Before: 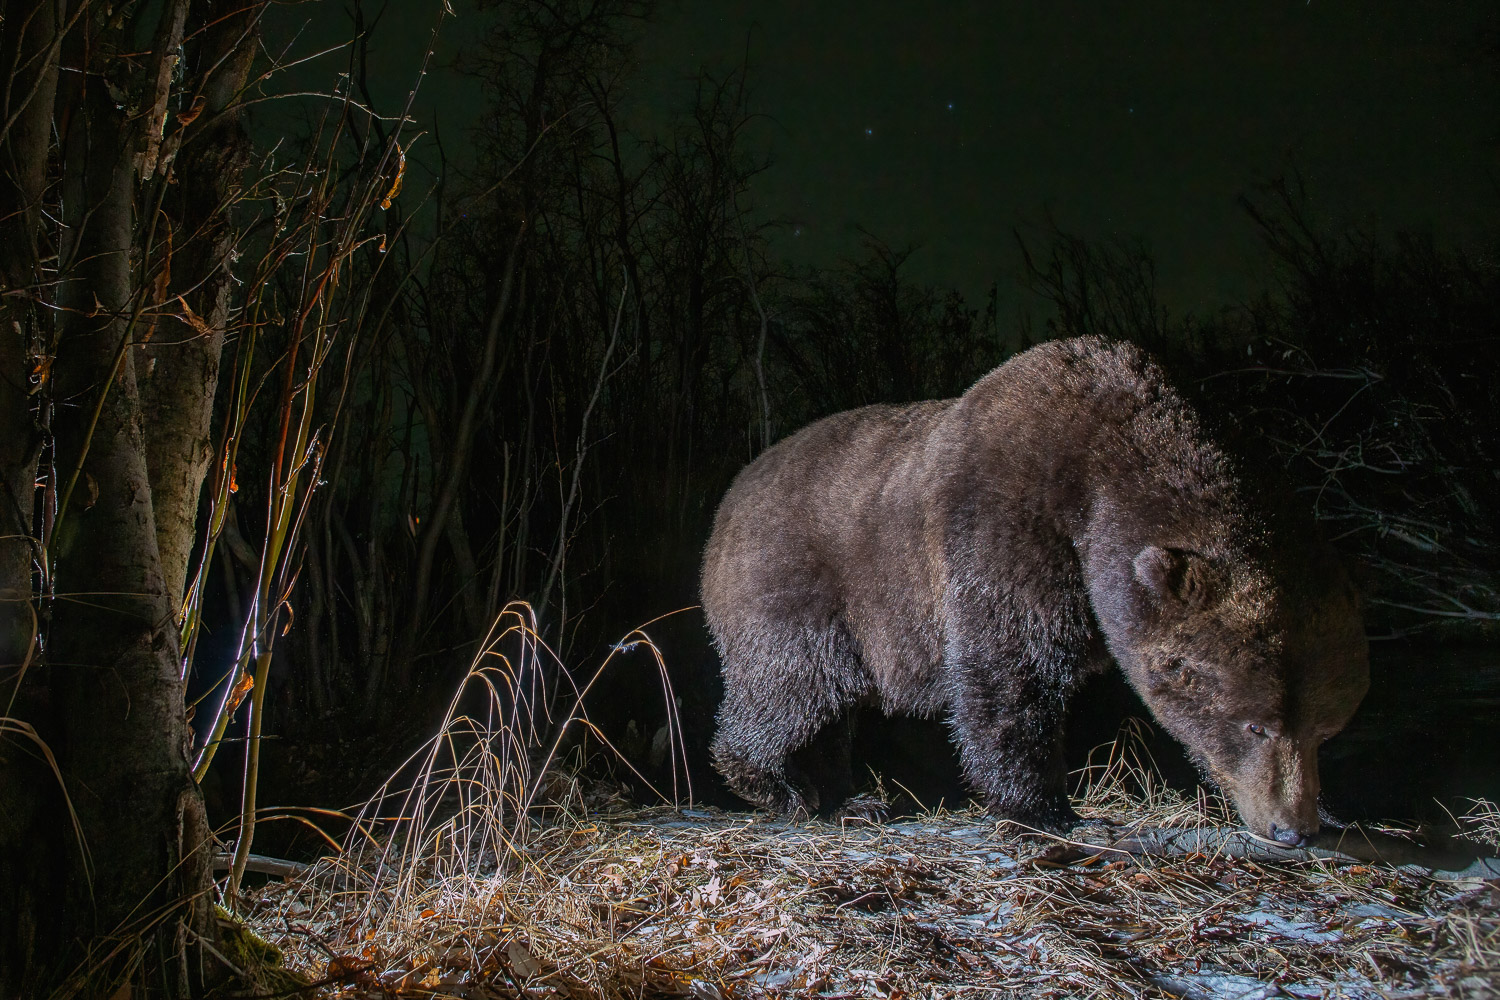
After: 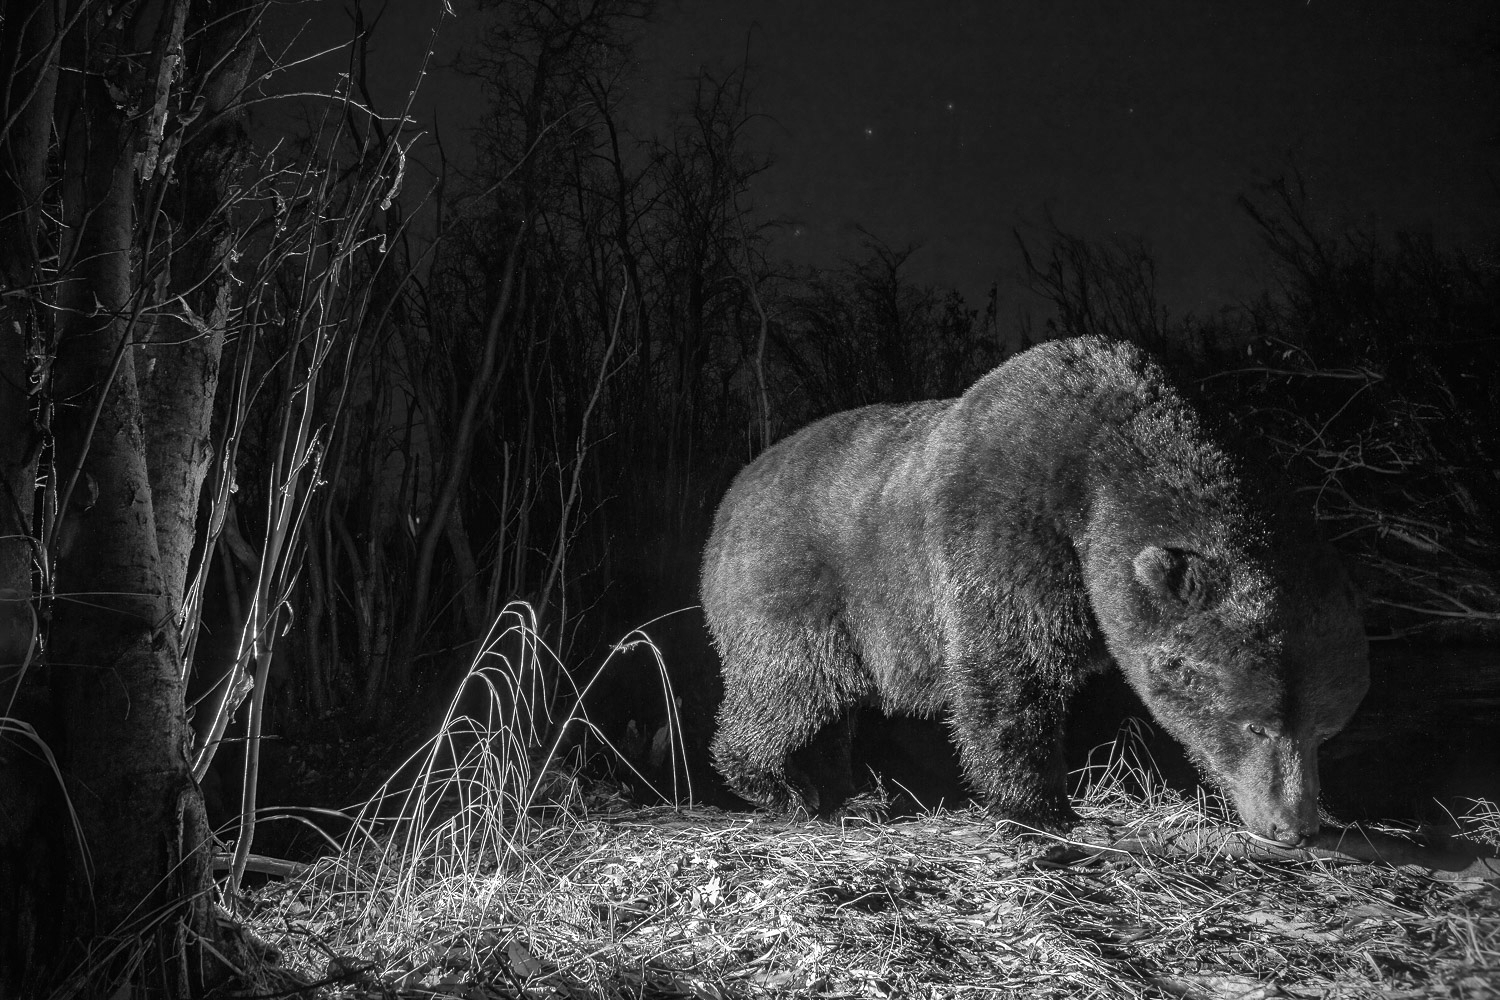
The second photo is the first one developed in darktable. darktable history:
exposure: exposure 0.6 EV, compensate highlight preservation false
vignetting: fall-off start 74.49%, fall-off radius 65.9%, brightness -0.628, saturation -0.68
monochrome: a 32, b 64, size 2.3
color balance rgb: linear chroma grading › global chroma 10%, perceptual saturation grading › global saturation 5%, perceptual brilliance grading › global brilliance 4%, global vibrance 7%, saturation formula JzAzBz (2021)
